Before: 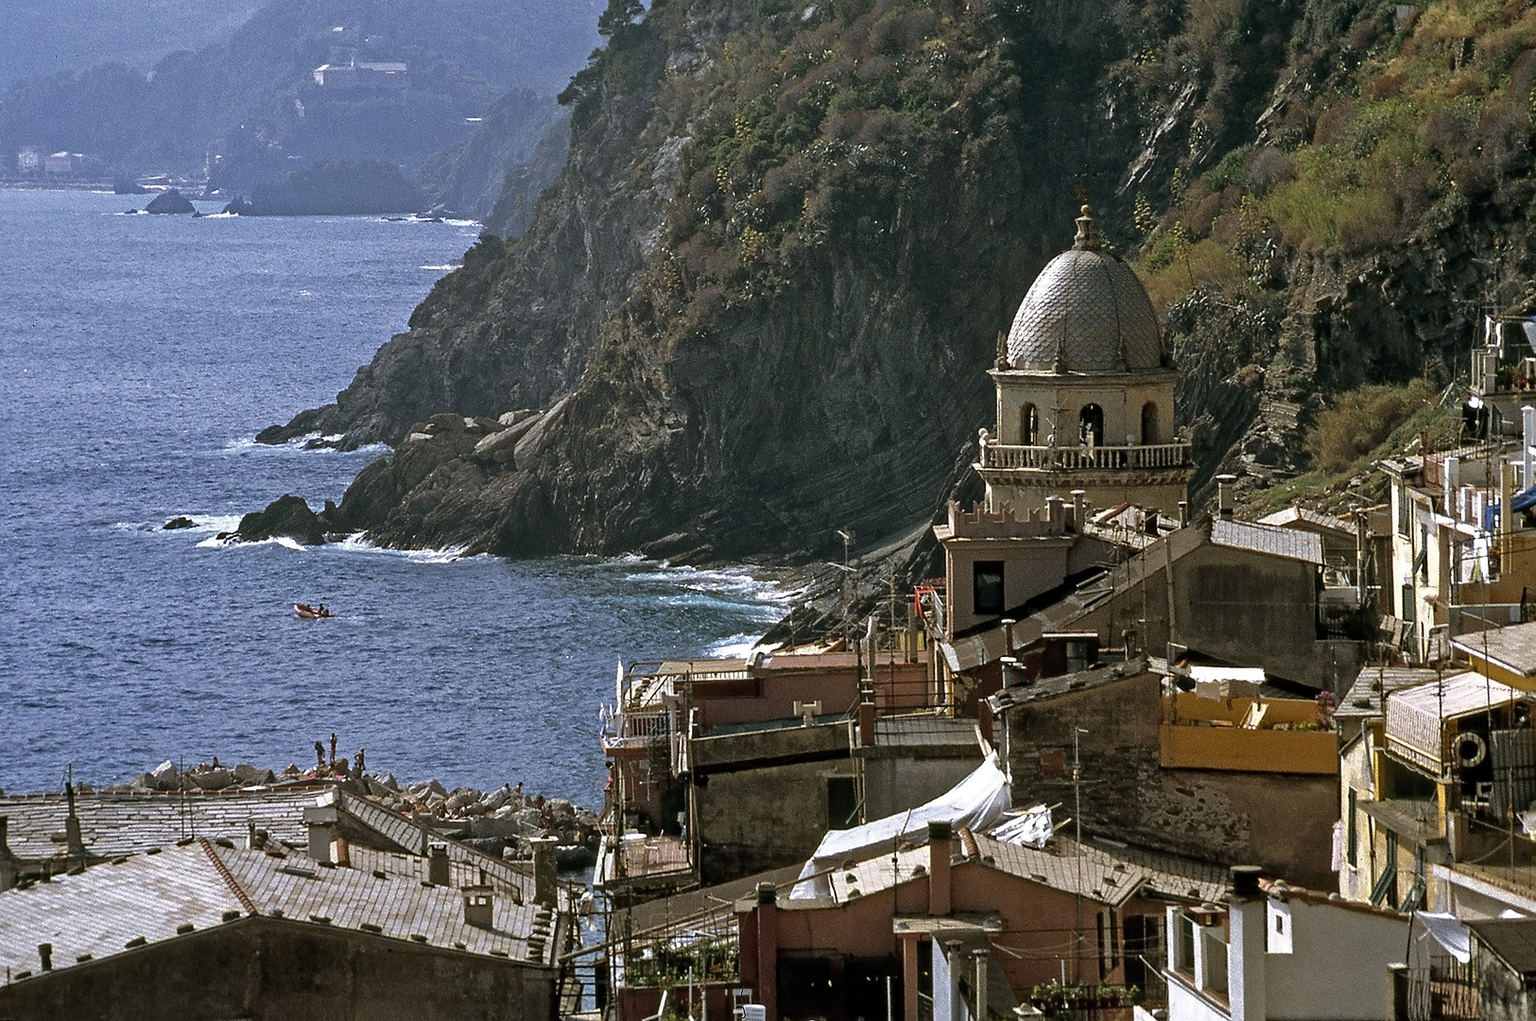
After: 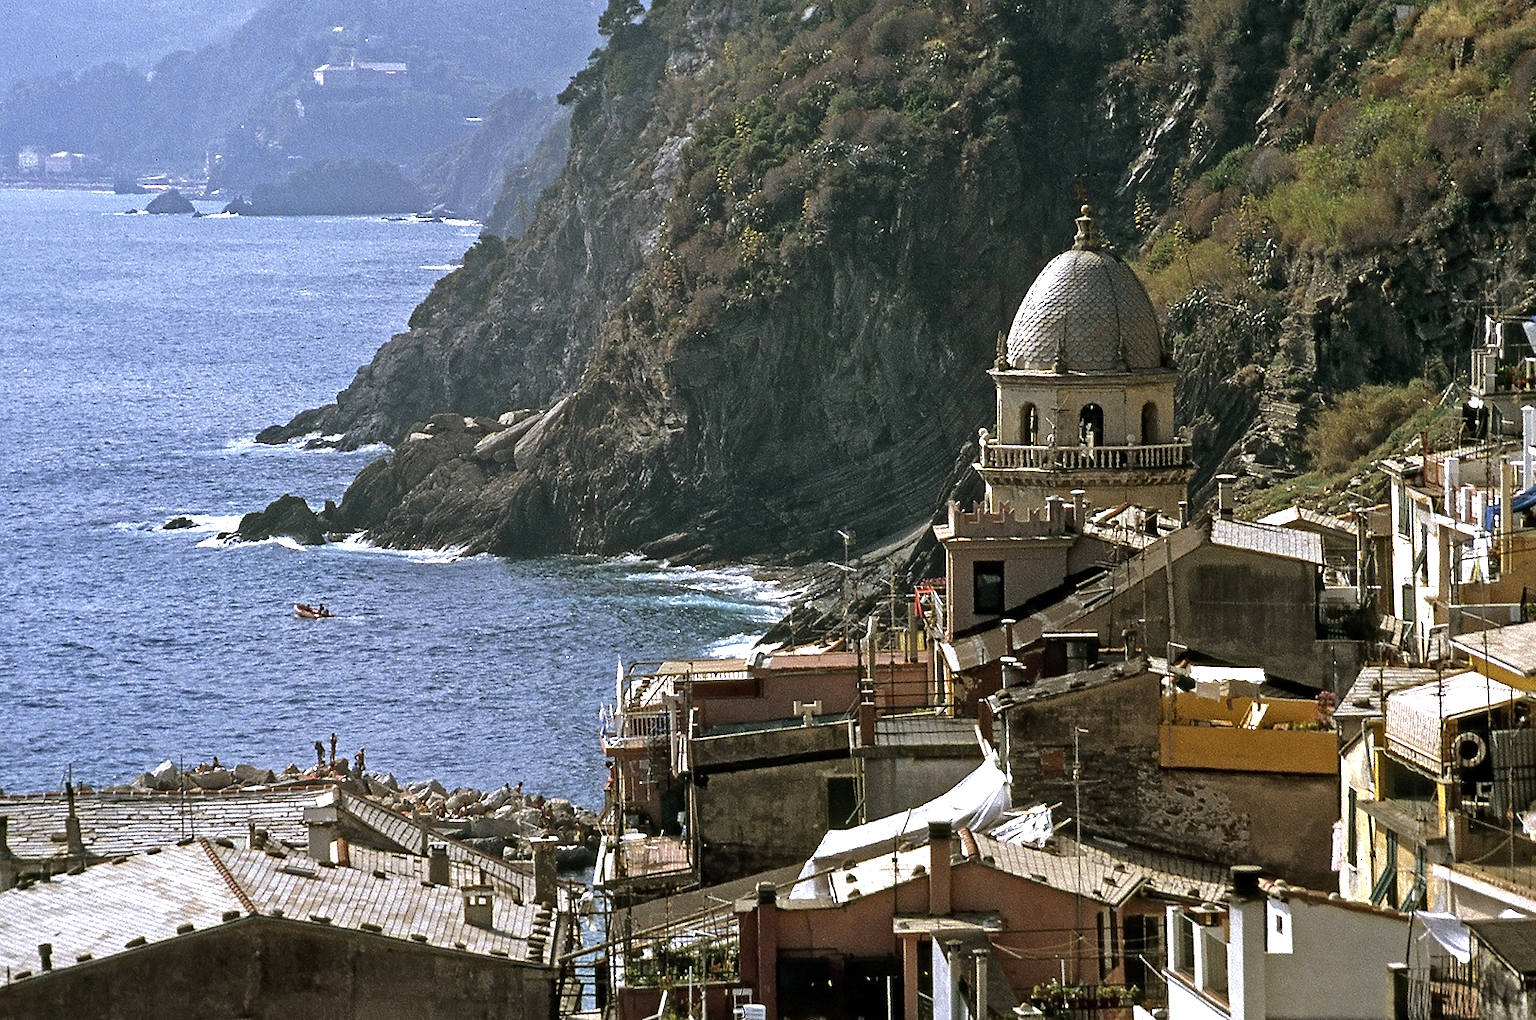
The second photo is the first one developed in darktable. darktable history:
tone equalizer: -8 EV -0.782 EV, -7 EV -0.722 EV, -6 EV -0.599 EV, -5 EV -0.414 EV, -3 EV 0.399 EV, -2 EV 0.6 EV, -1 EV 0.691 EV, +0 EV 0.752 EV, smoothing diameter 24.88%, edges refinement/feathering 14.81, preserve details guided filter
